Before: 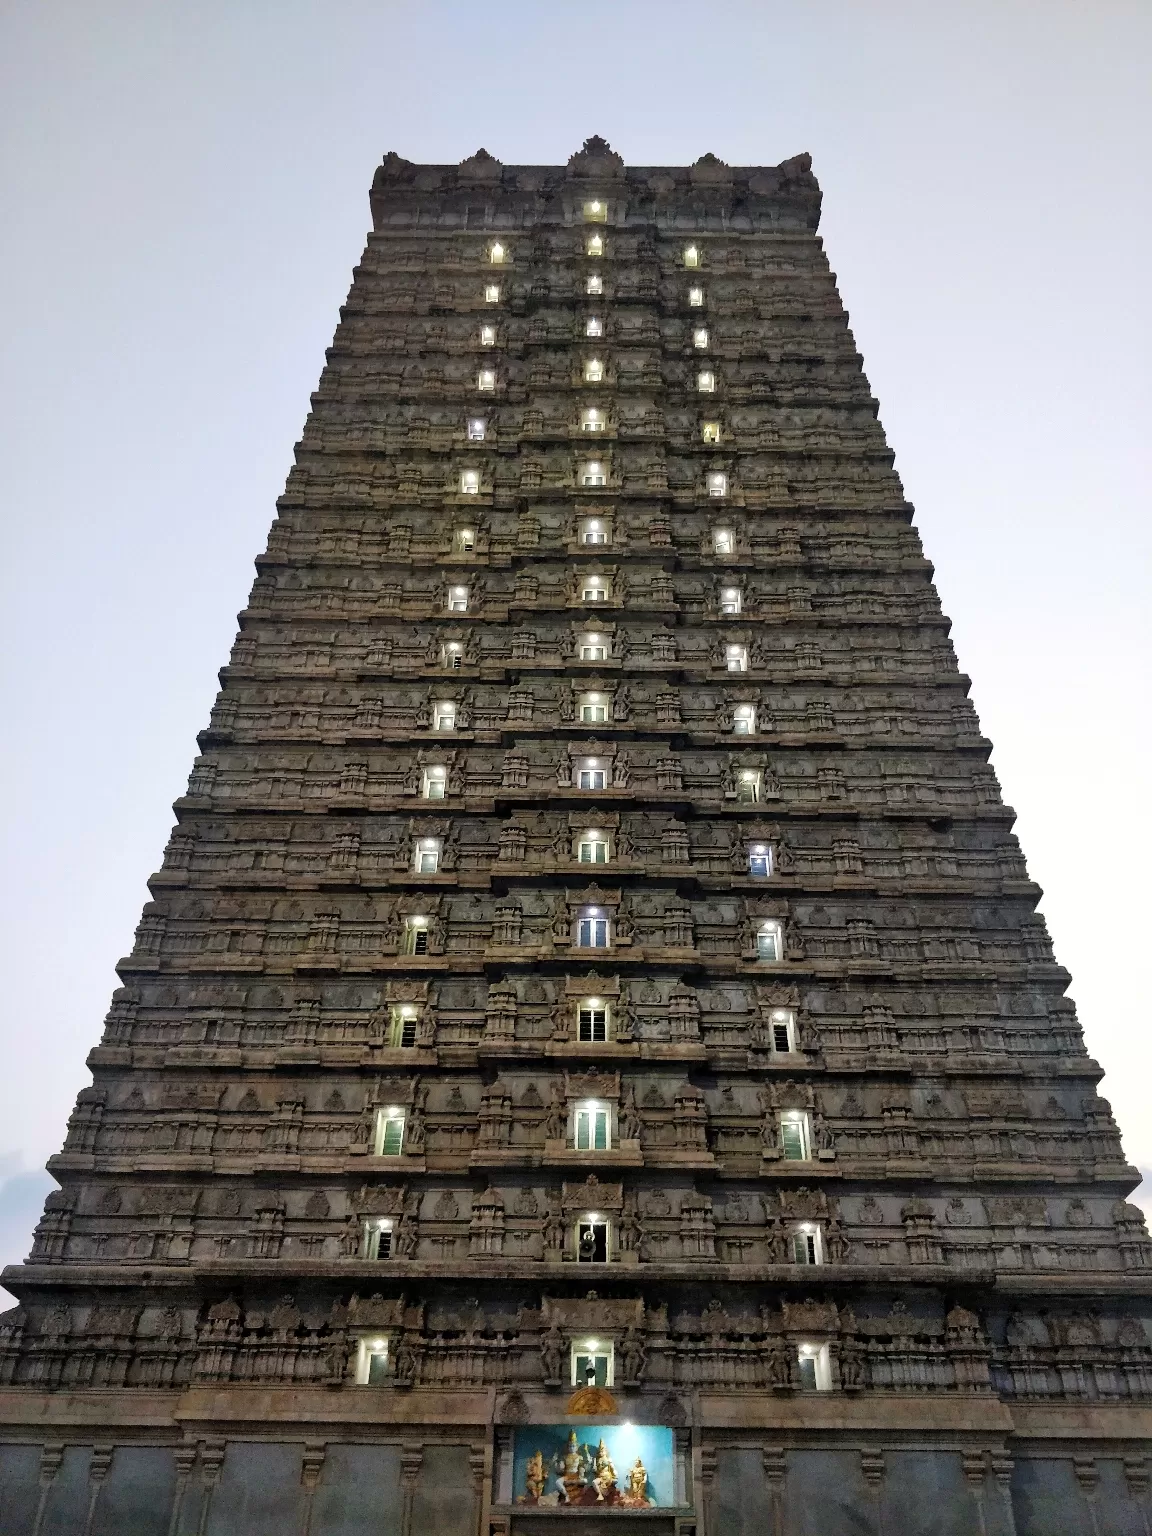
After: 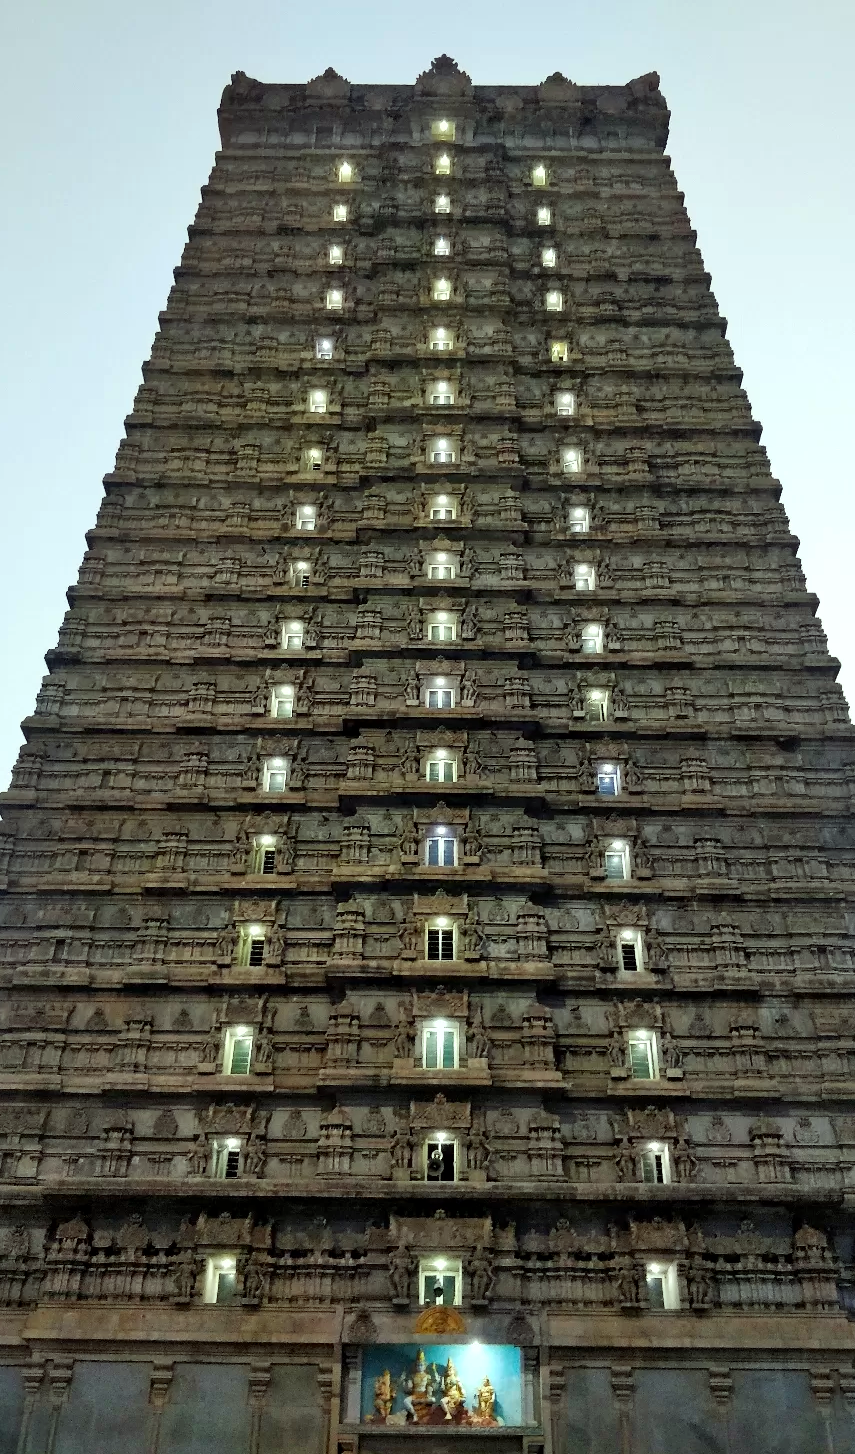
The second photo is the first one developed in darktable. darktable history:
exposure: black level correction 0.001, exposure 0.142 EV, compensate highlight preservation false
color correction: highlights a* -8.05, highlights b* 3.46
crop and rotate: left 13.213%, top 5.323%, right 12.54%
